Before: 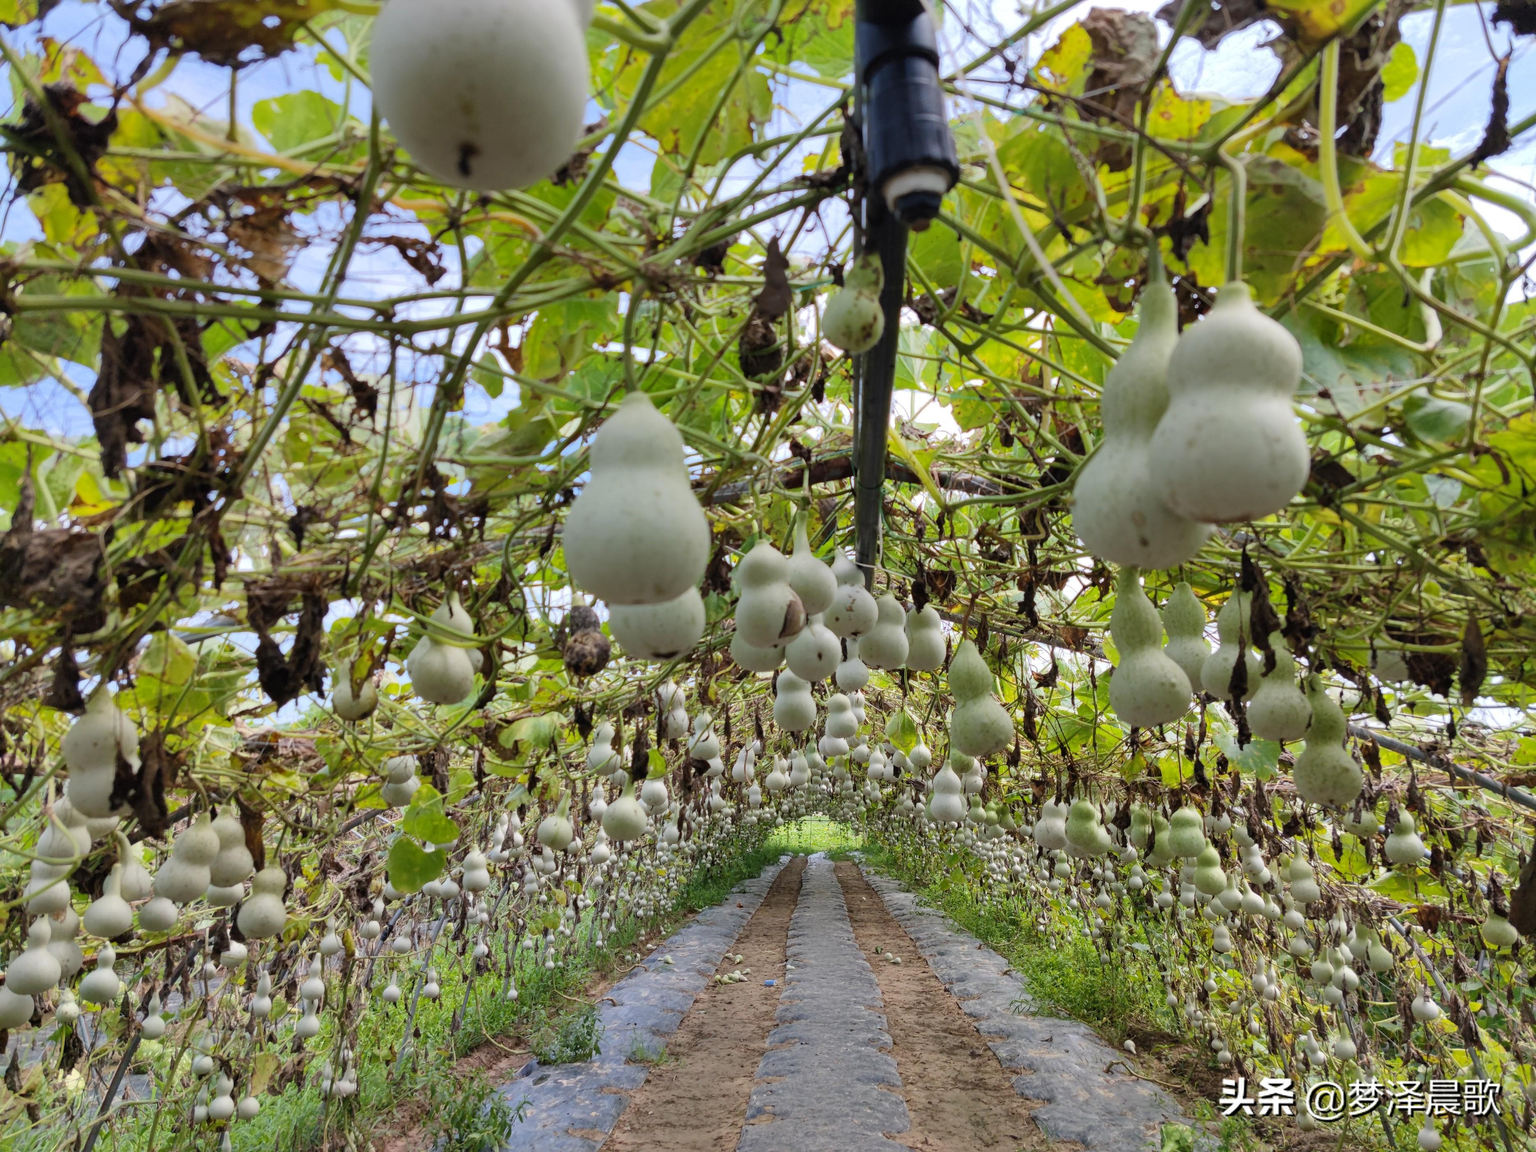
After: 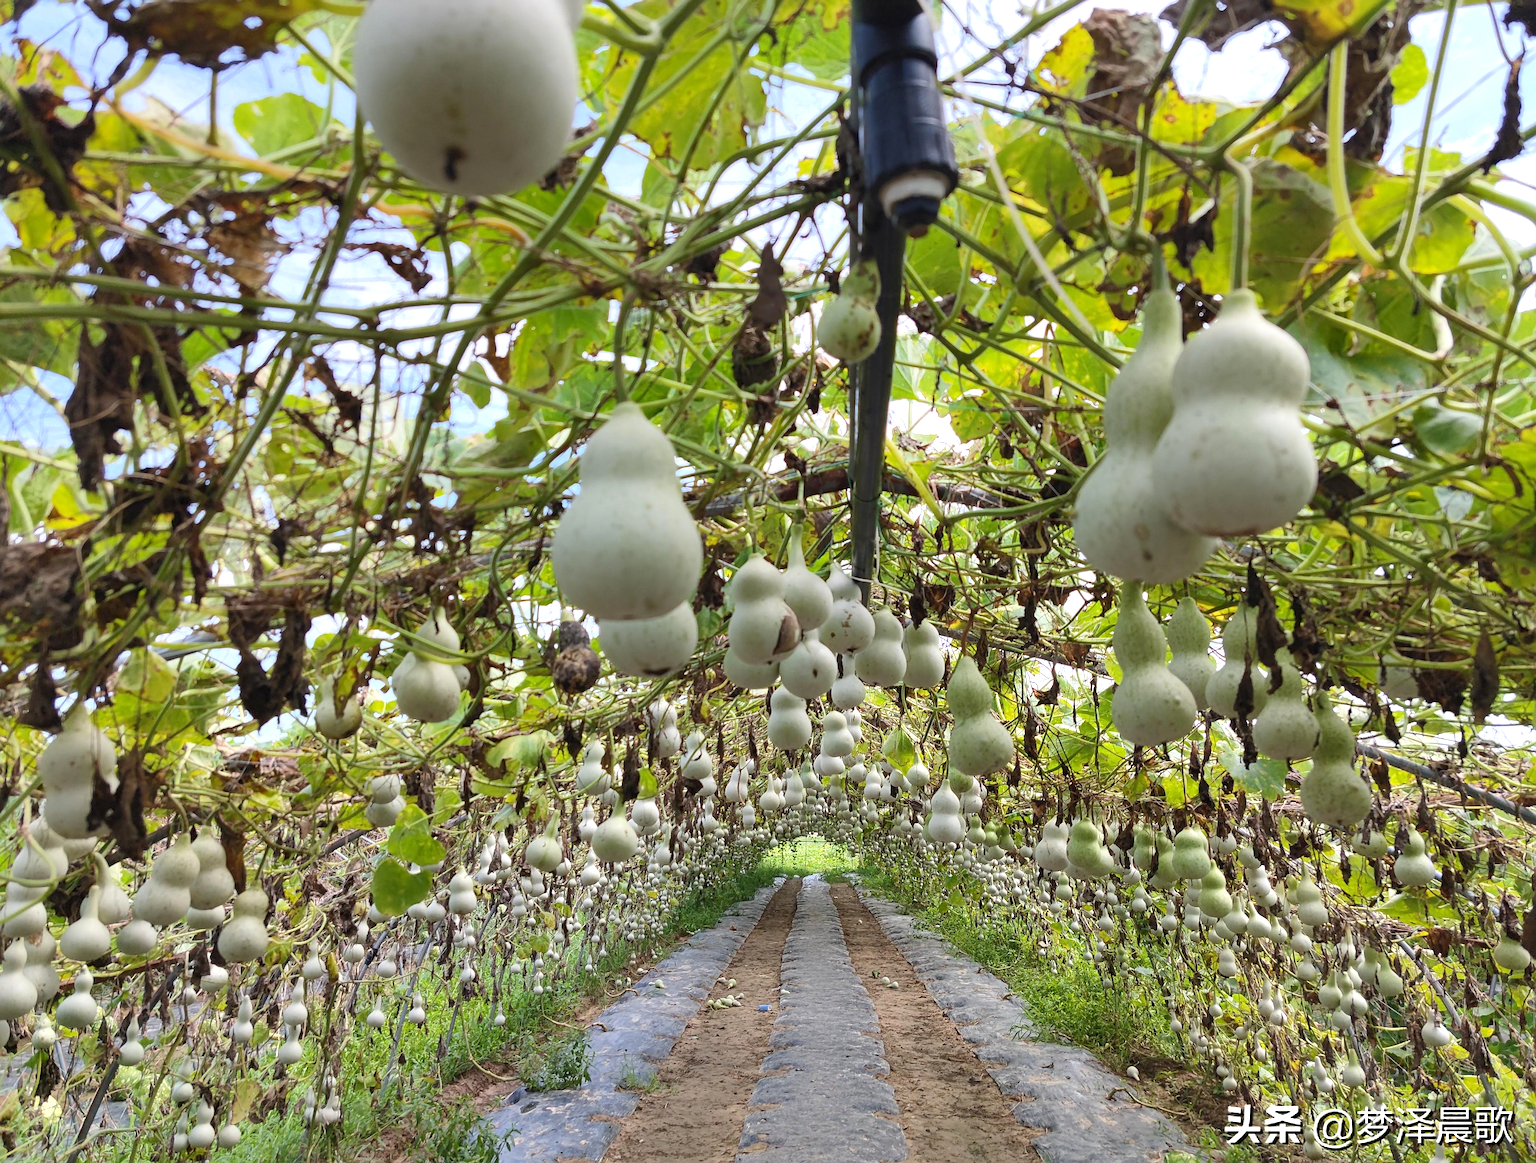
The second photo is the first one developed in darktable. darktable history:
crop and rotate: left 1.673%, right 0.766%, bottom 1.447%
sharpen: on, module defaults
exposure: exposure 0.658 EV, compensate highlight preservation false
tone equalizer: -8 EV 0.217 EV, -7 EV 0.42 EV, -6 EV 0.411 EV, -5 EV 0.212 EV, -3 EV -0.251 EV, -2 EV -0.402 EV, -1 EV -0.424 EV, +0 EV -0.234 EV
